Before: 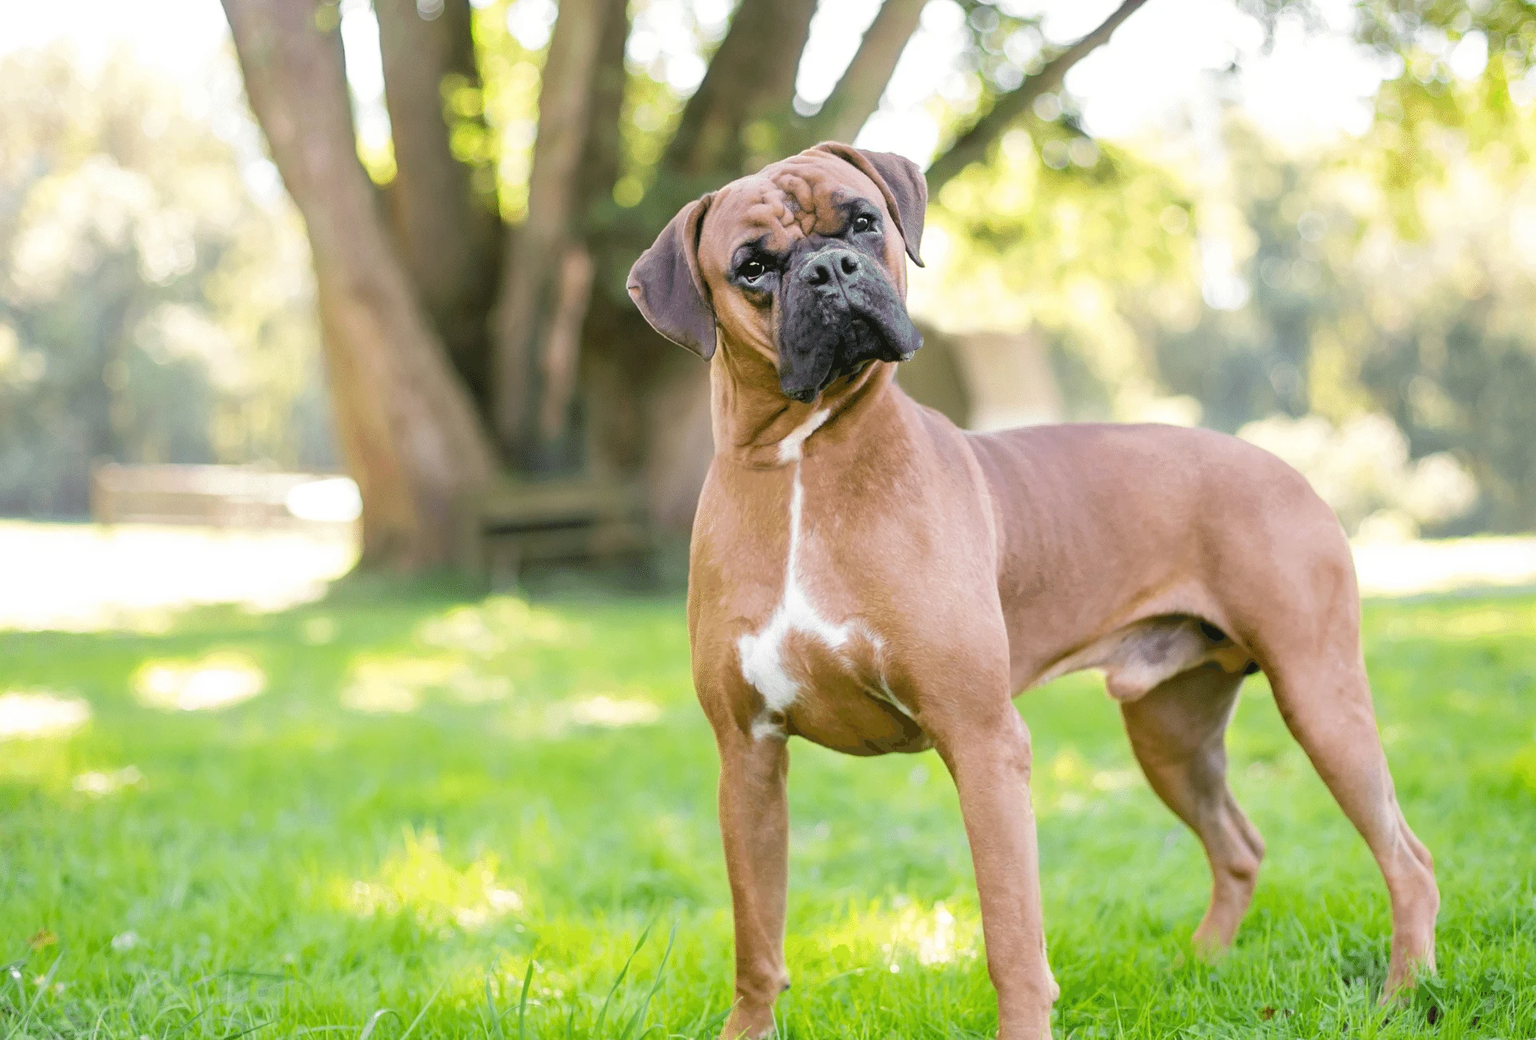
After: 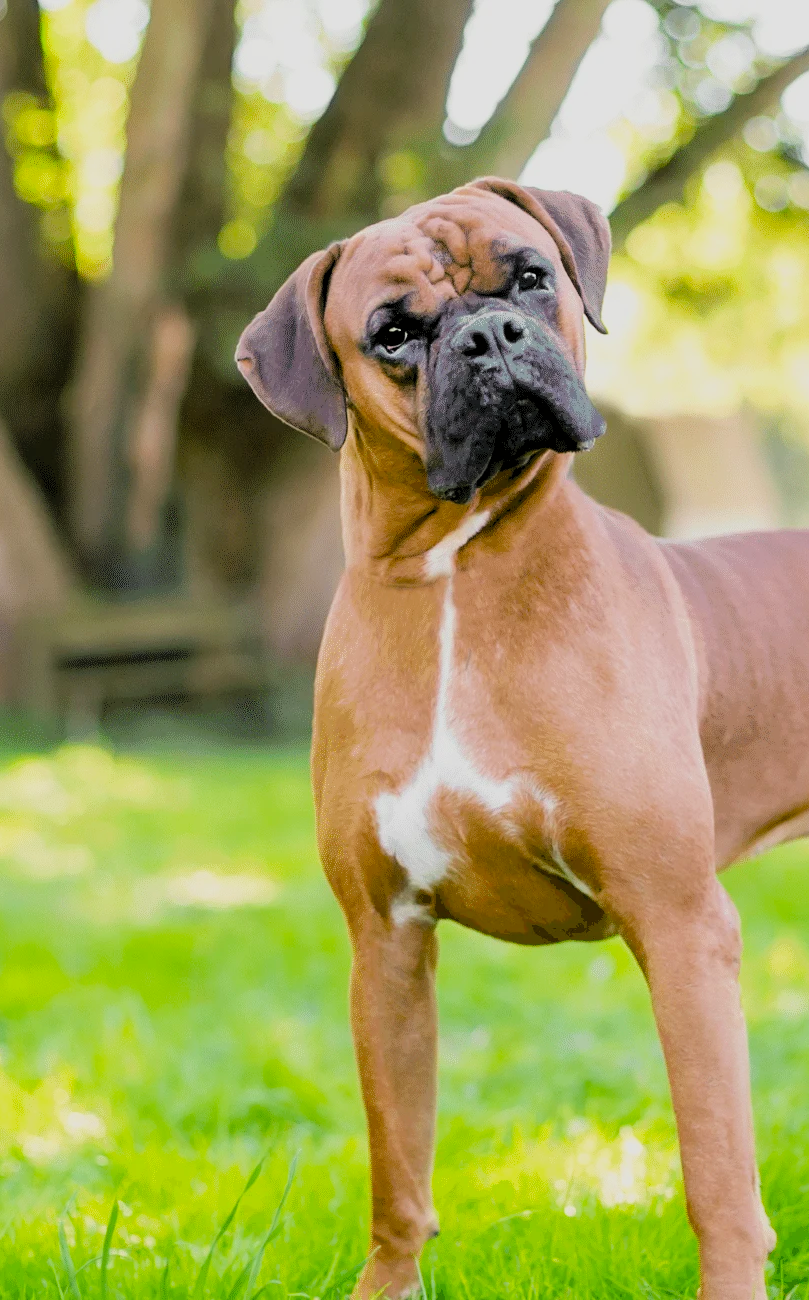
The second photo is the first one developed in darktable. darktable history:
crop: left 28.583%, right 29.231%
filmic rgb: black relative exposure -7.75 EV, white relative exposure 4.4 EV, threshold 3 EV, target black luminance 0%, hardness 3.76, latitude 50.51%, contrast 1.074, highlights saturation mix 10%, shadows ↔ highlights balance -0.22%, color science v4 (2020), enable highlight reconstruction true
